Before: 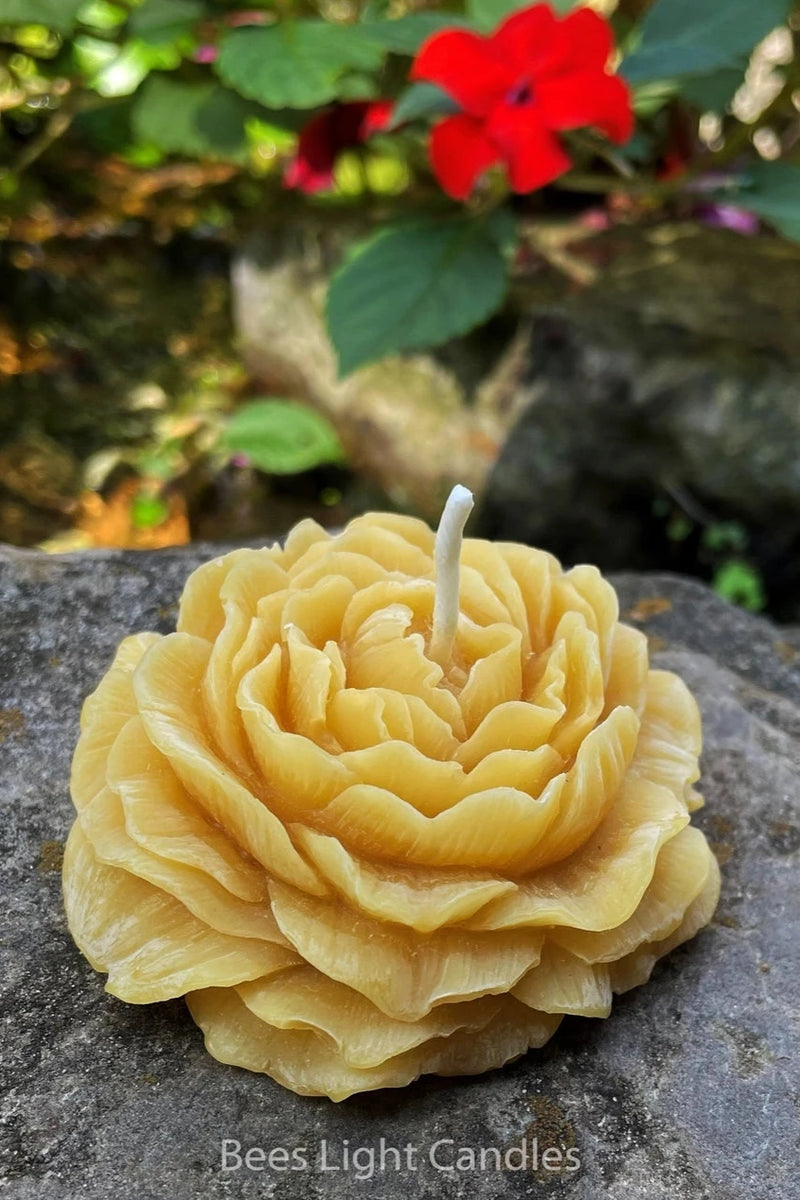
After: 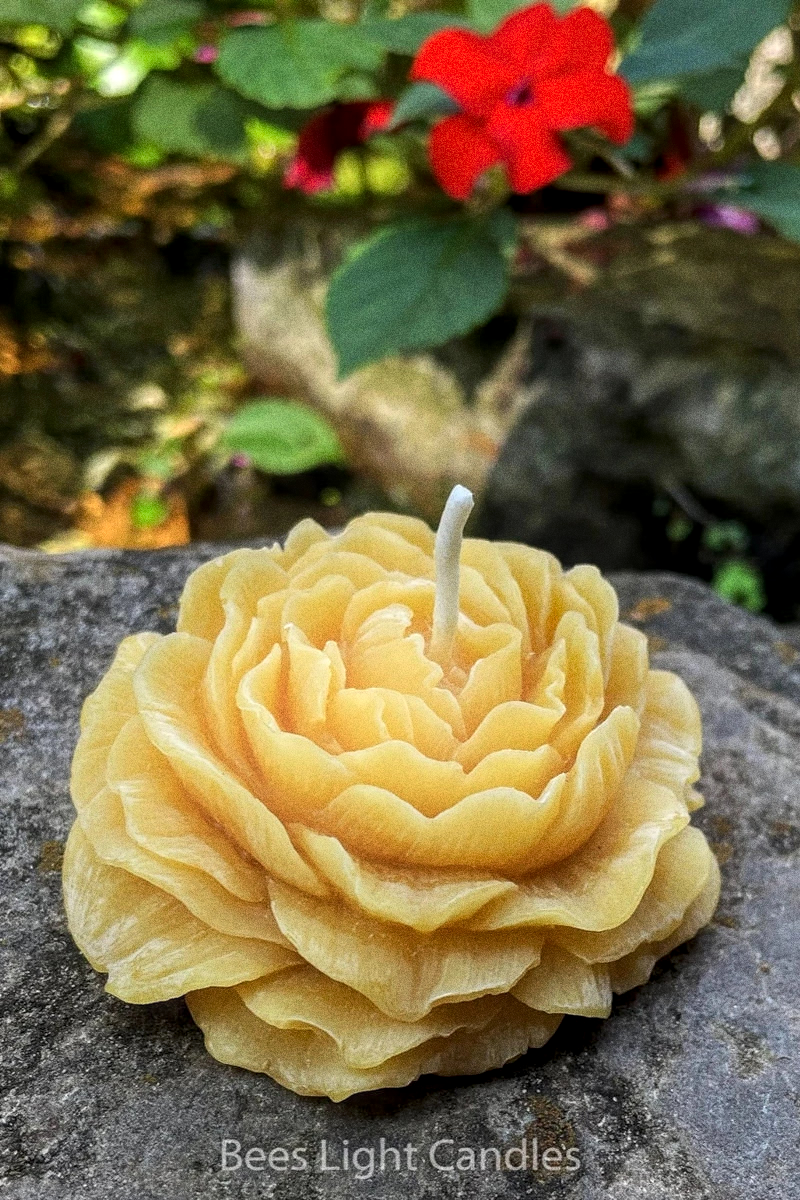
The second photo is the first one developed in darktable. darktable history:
shadows and highlights: shadows -21.3, highlights 100, soften with gaussian
local contrast: on, module defaults
grain: coarseness 0.09 ISO, strength 40%
